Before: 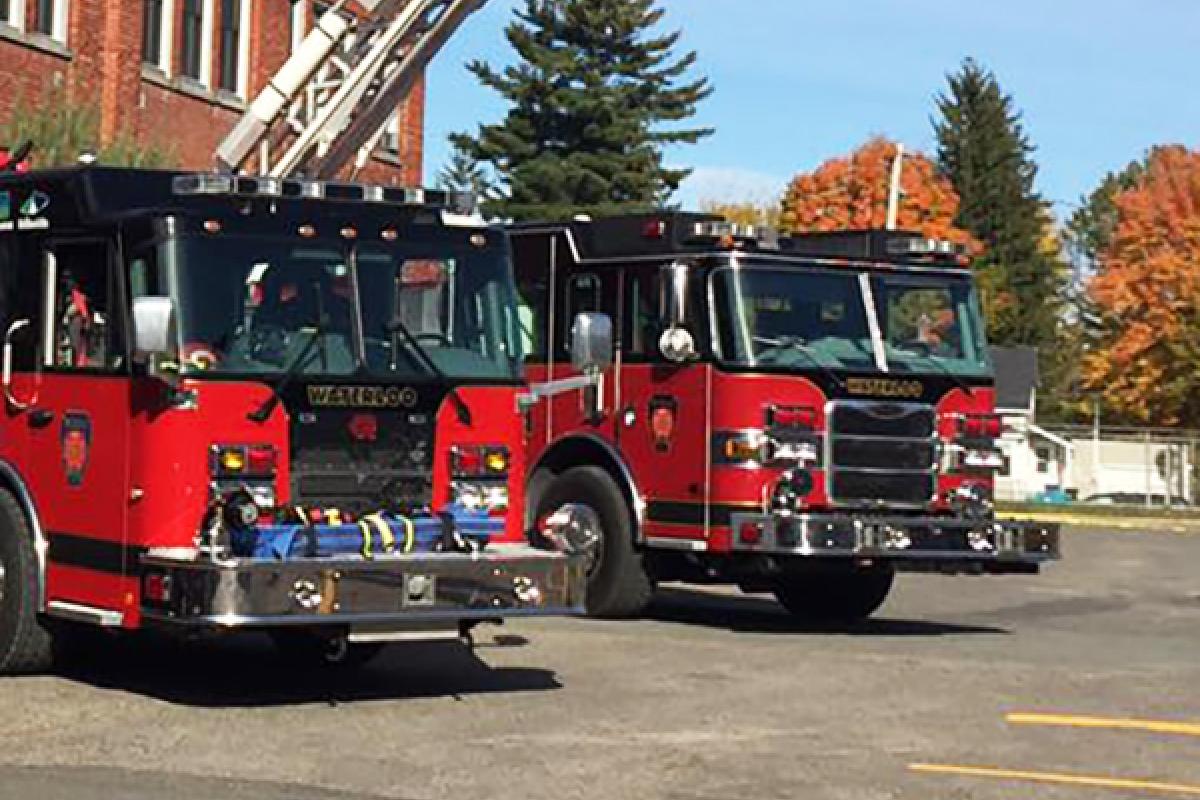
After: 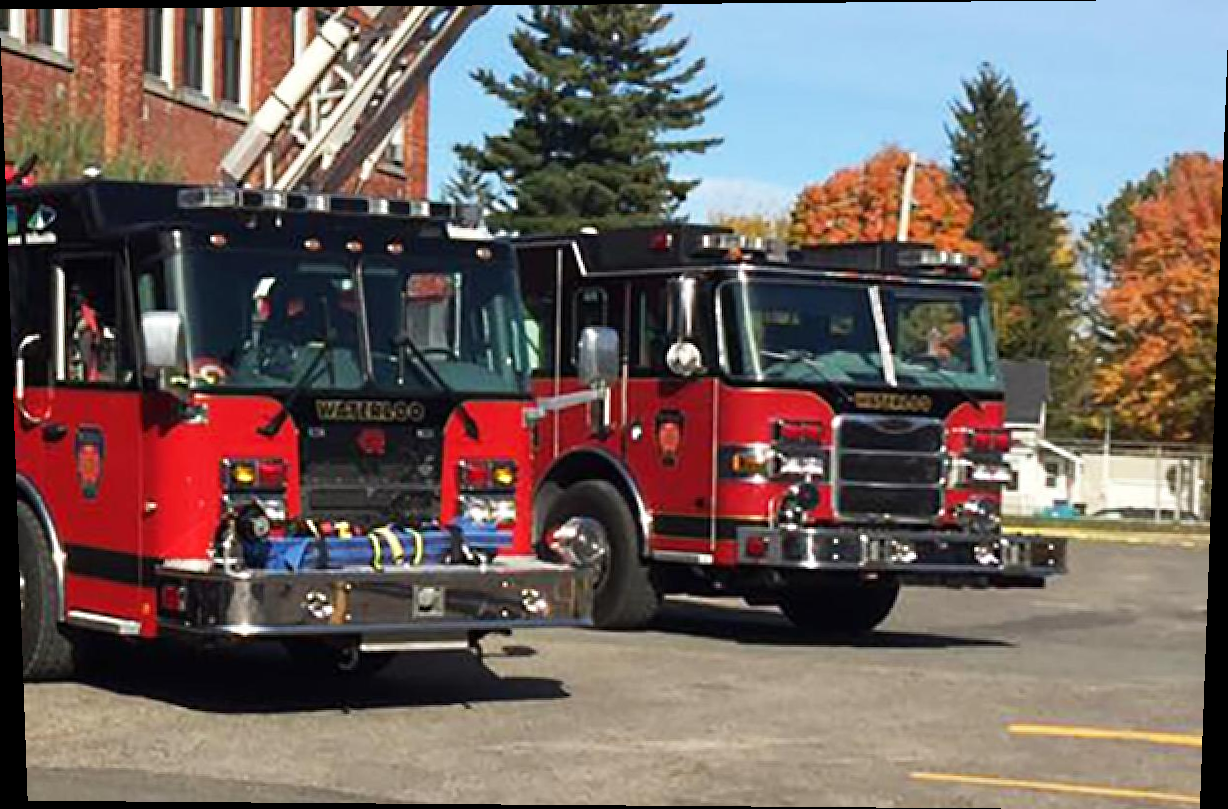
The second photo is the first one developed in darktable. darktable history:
rotate and perspective: lens shift (vertical) 0.048, lens shift (horizontal) -0.024, automatic cropping off
sharpen: radius 5.325, amount 0.312, threshold 26.433
